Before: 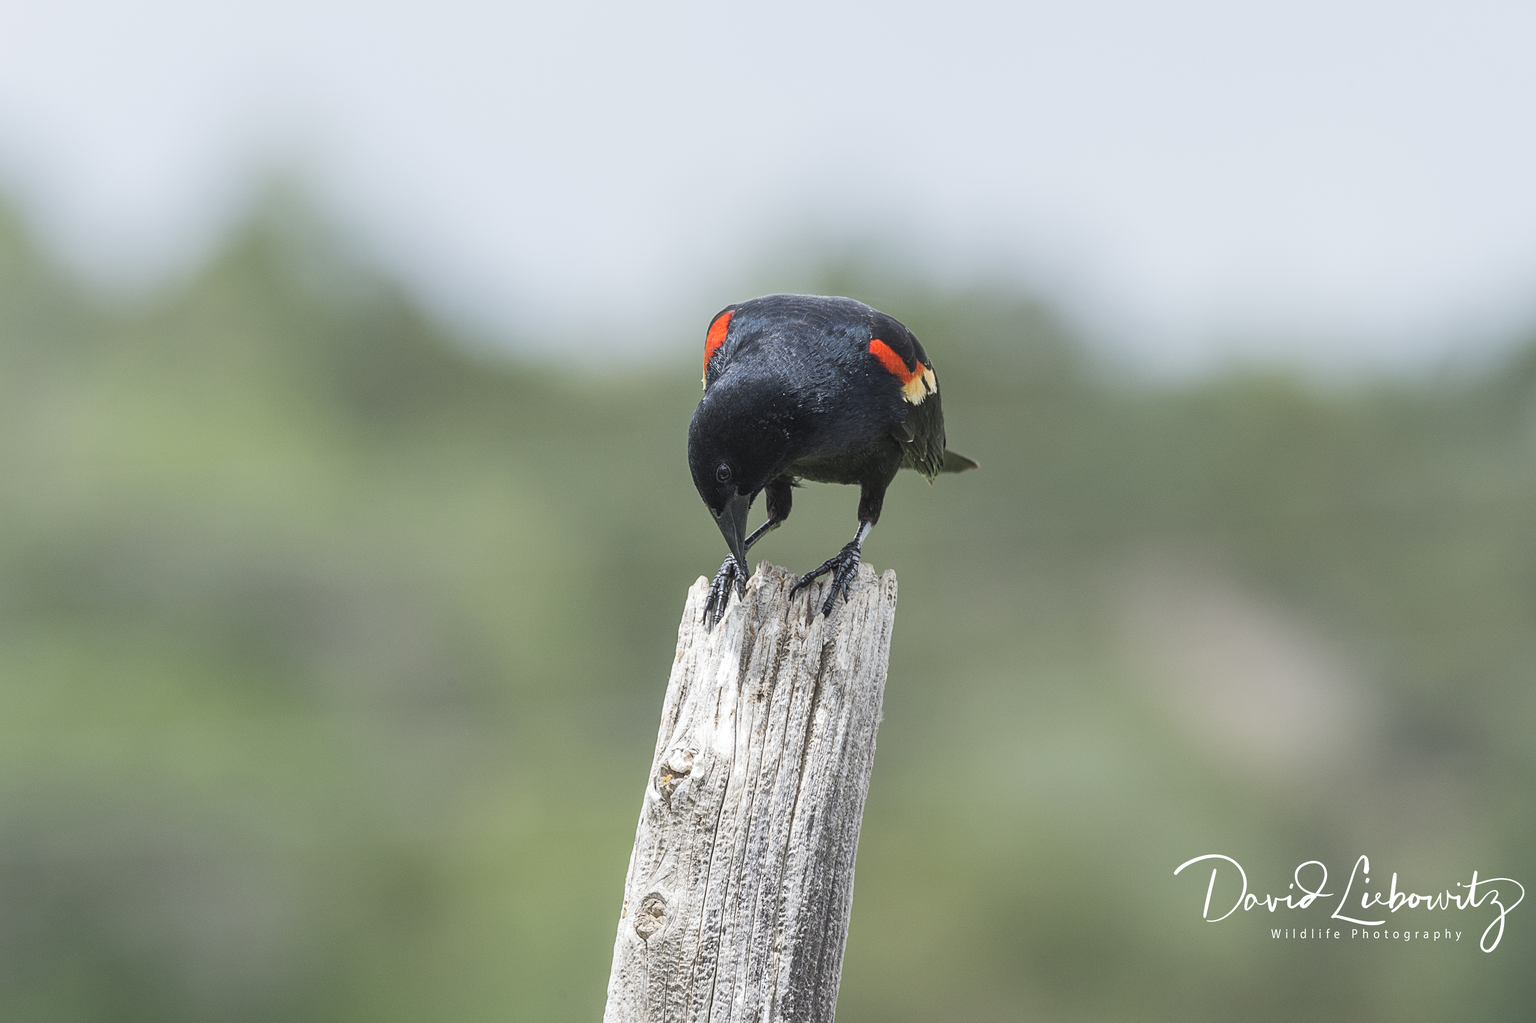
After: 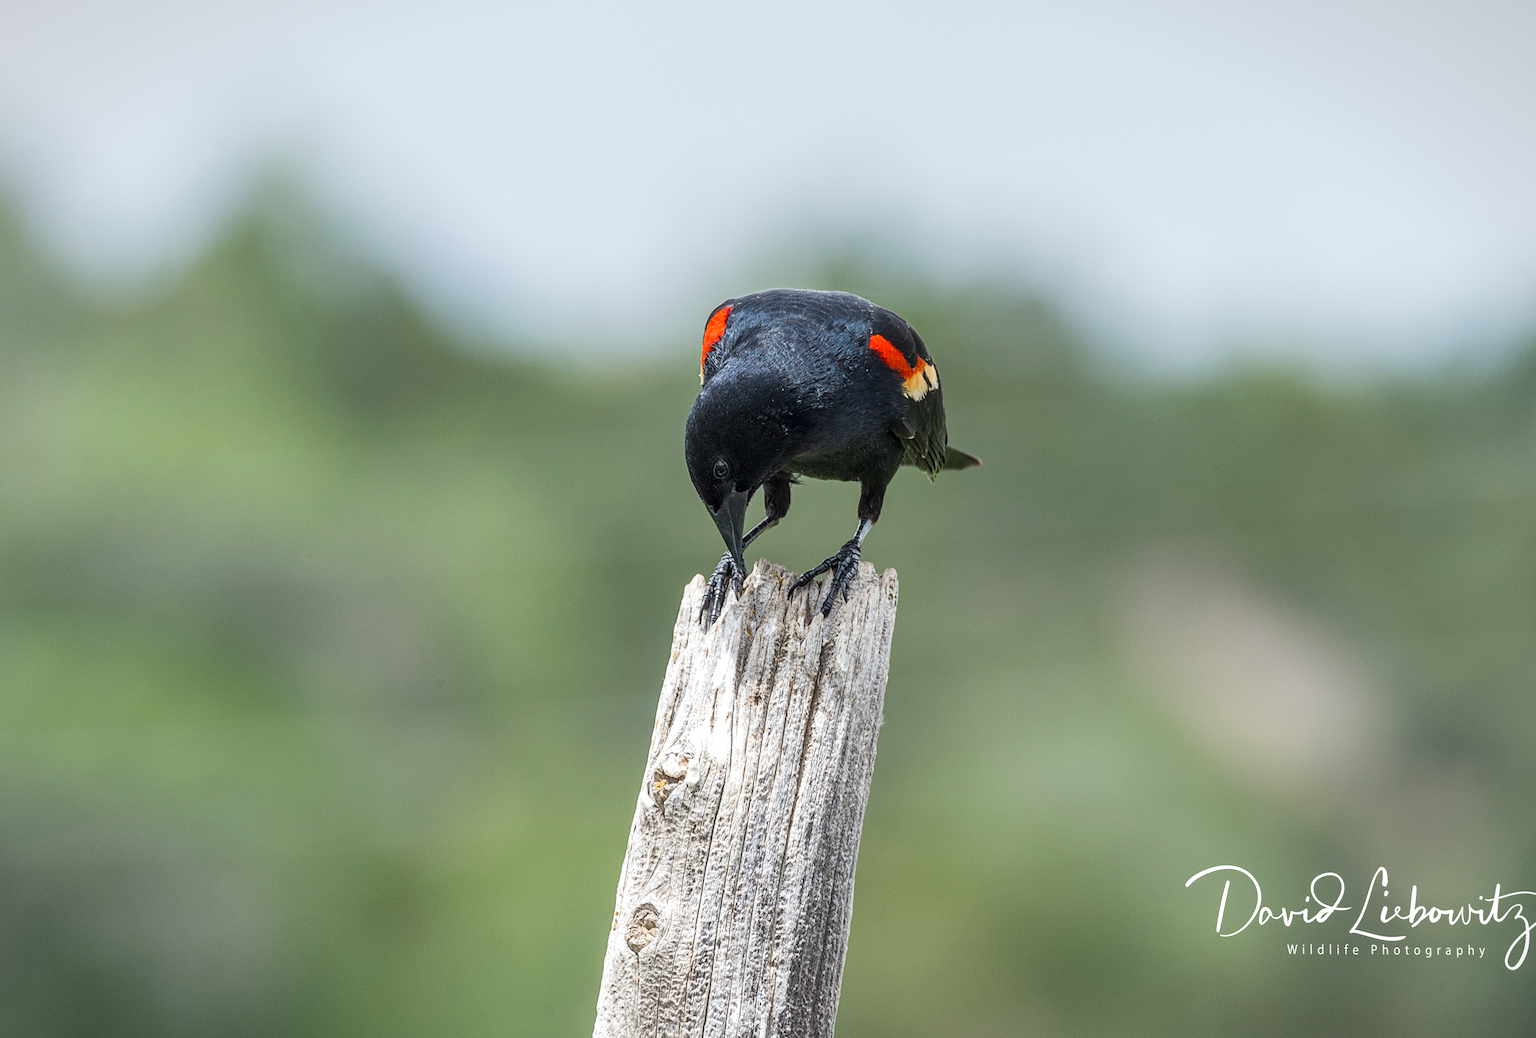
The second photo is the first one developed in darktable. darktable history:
vignetting: fall-off start 100%, brightness -0.282, width/height ratio 1.31
local contrast: detail 130%
rotate and perspective: rotation 0.226°, lens shift (vertical) -0.042, crop left 0.023, crop right 0.982, crop top 0.006, crop bottom 0.994
color balance rgb: linear chroma grading › shadows -8%, linear chroma grading › global chroma 10%, perceptual saturation grading › global saturation 2%, perceptual saturation grading › highlights -2%, perceptual saturation grading › mid-tones 4%, perceptual saturation grading › shadows 8%, perceptual brilliance grading › global brilliance 2%, perceptual brilliance grading › highlights -4%, global vibrance 16%, saturation formula JzAzBz (2021)
